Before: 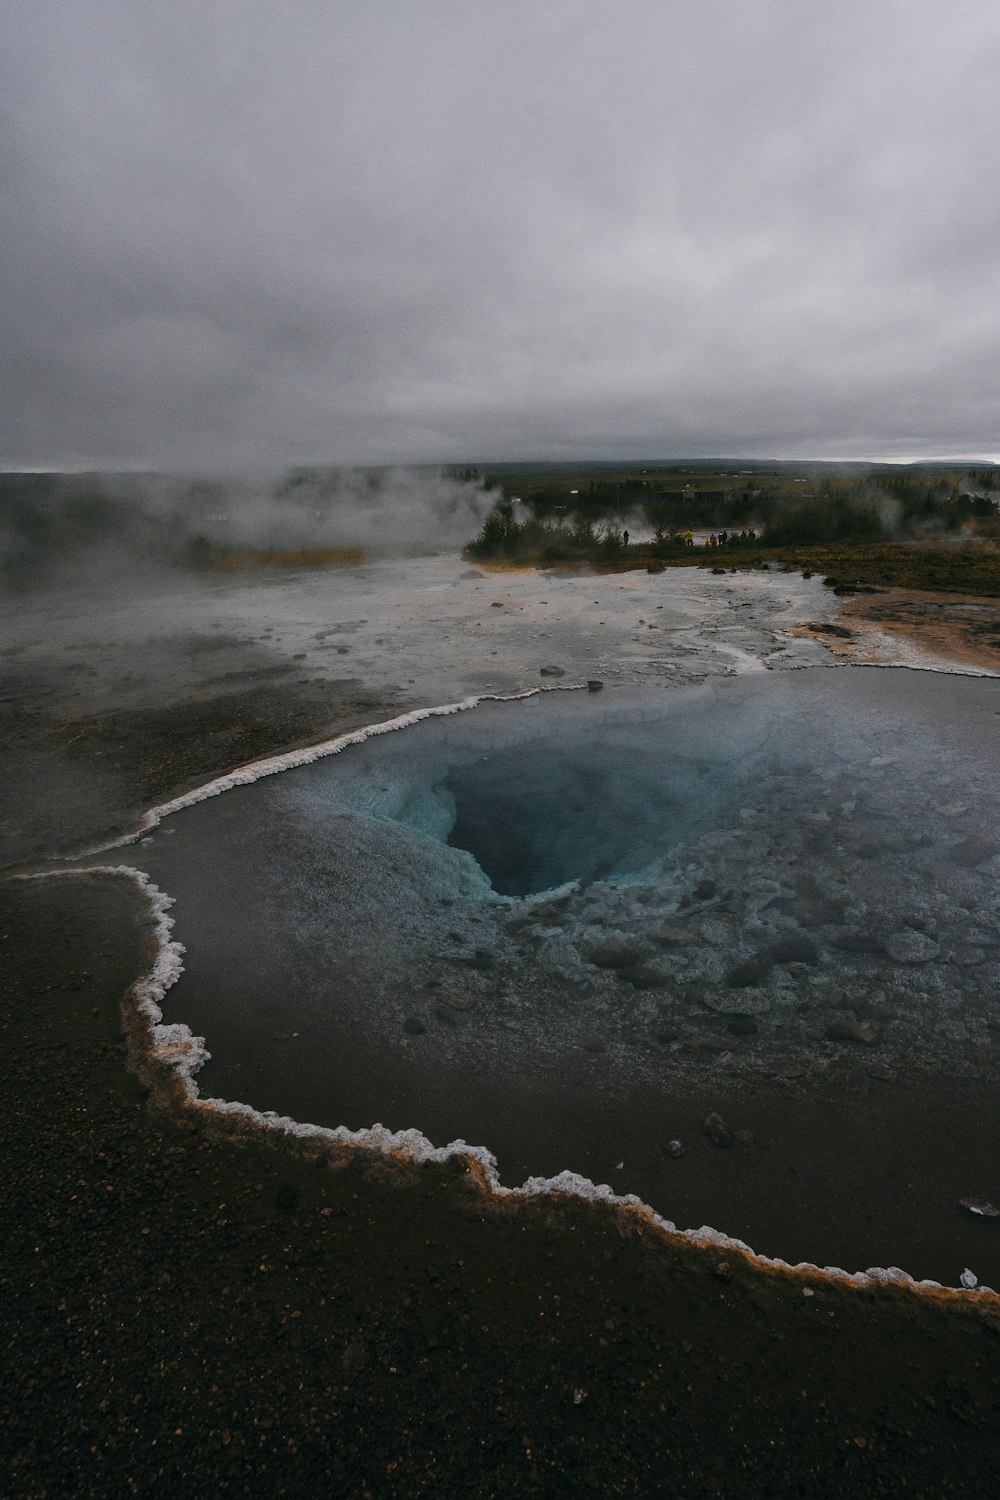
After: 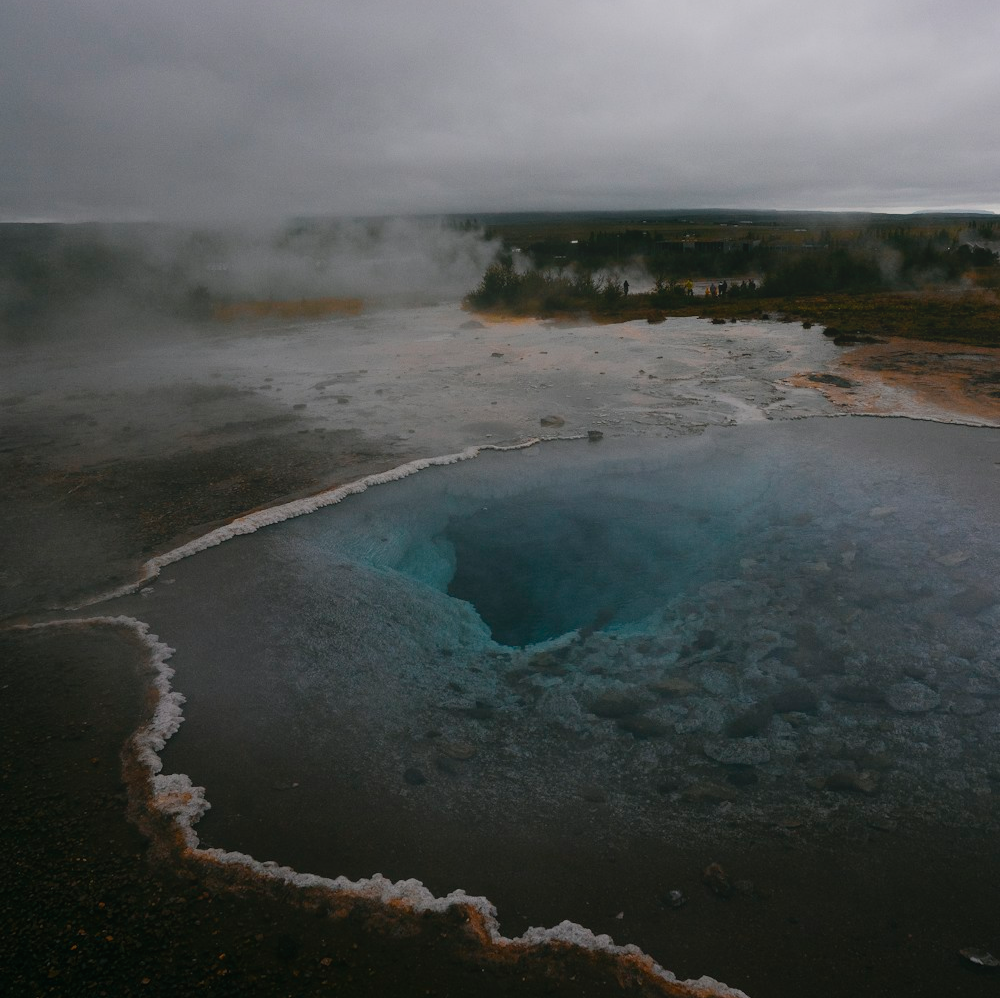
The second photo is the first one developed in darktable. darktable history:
crop: top 16.727%, bottom 16.727%
contrast equalizer: octaves 7, y [[0.6 ×6], [0.55 ×6], [0 ×6], [0 ×6], [0 ×6]], mix -1
